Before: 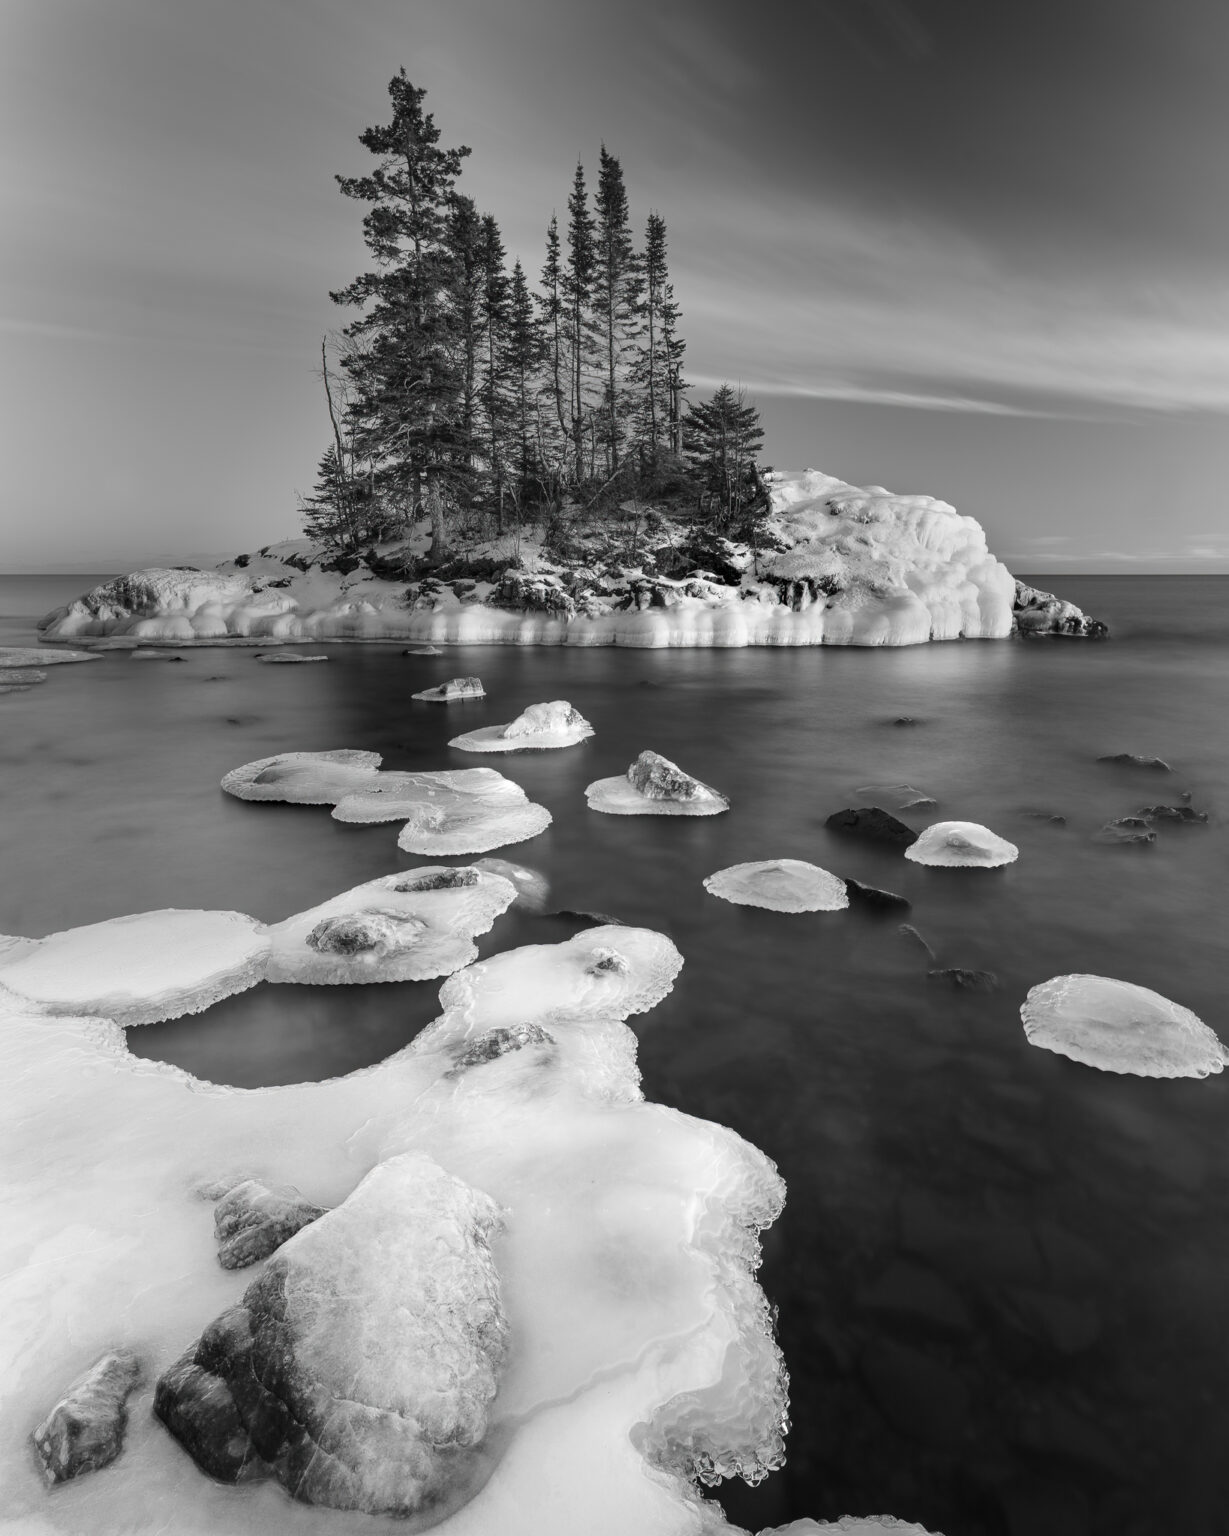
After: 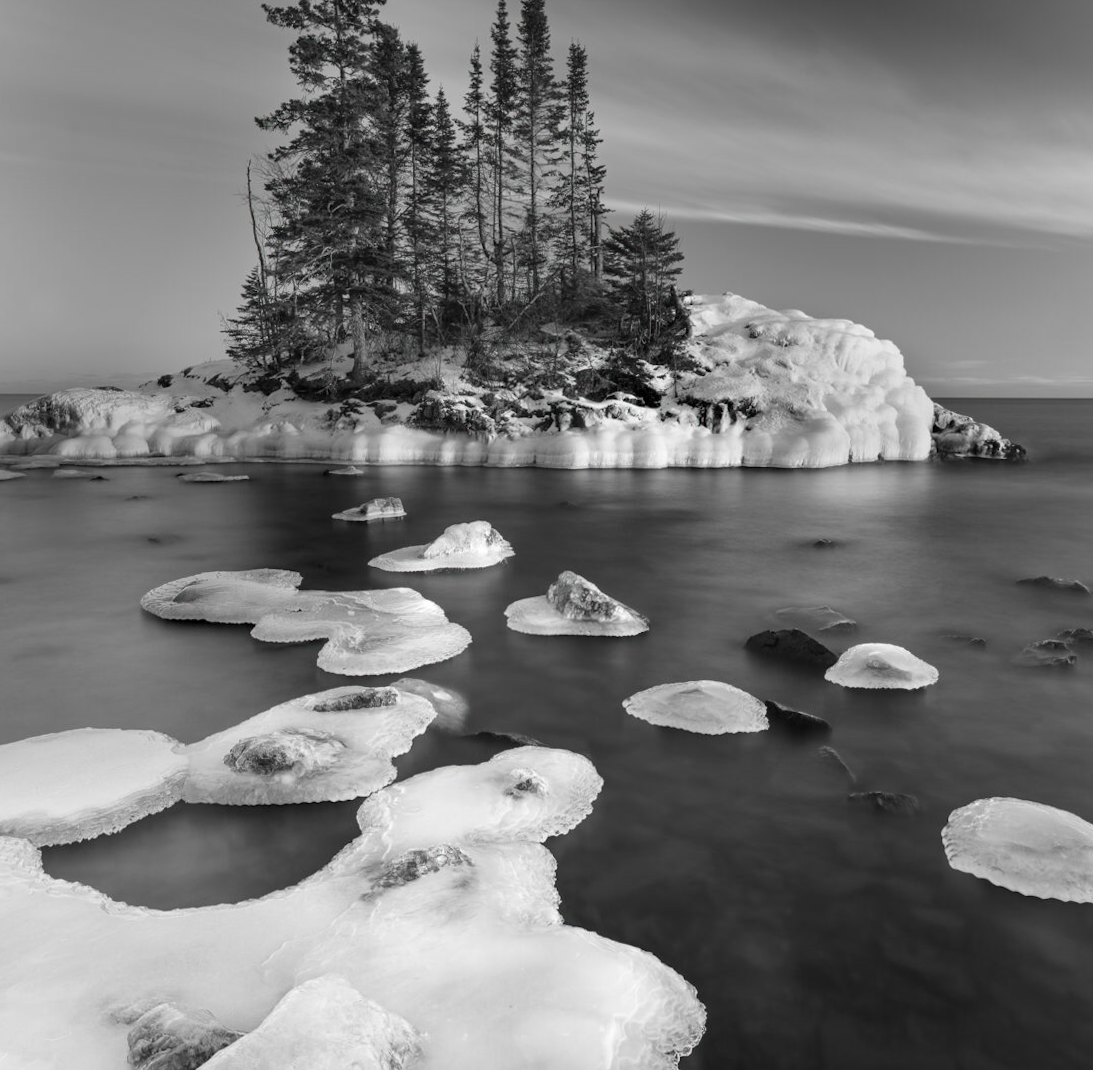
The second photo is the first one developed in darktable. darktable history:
rotate and perspective: rotation 0.226°, lens shift (vertical) -0.042, crop left 0.023, crop right 0.982, crop top 0.006, crop bottom 0.994
crop: left 5.596%, top 10.314%, right 3.534%, bottom 19.395%
